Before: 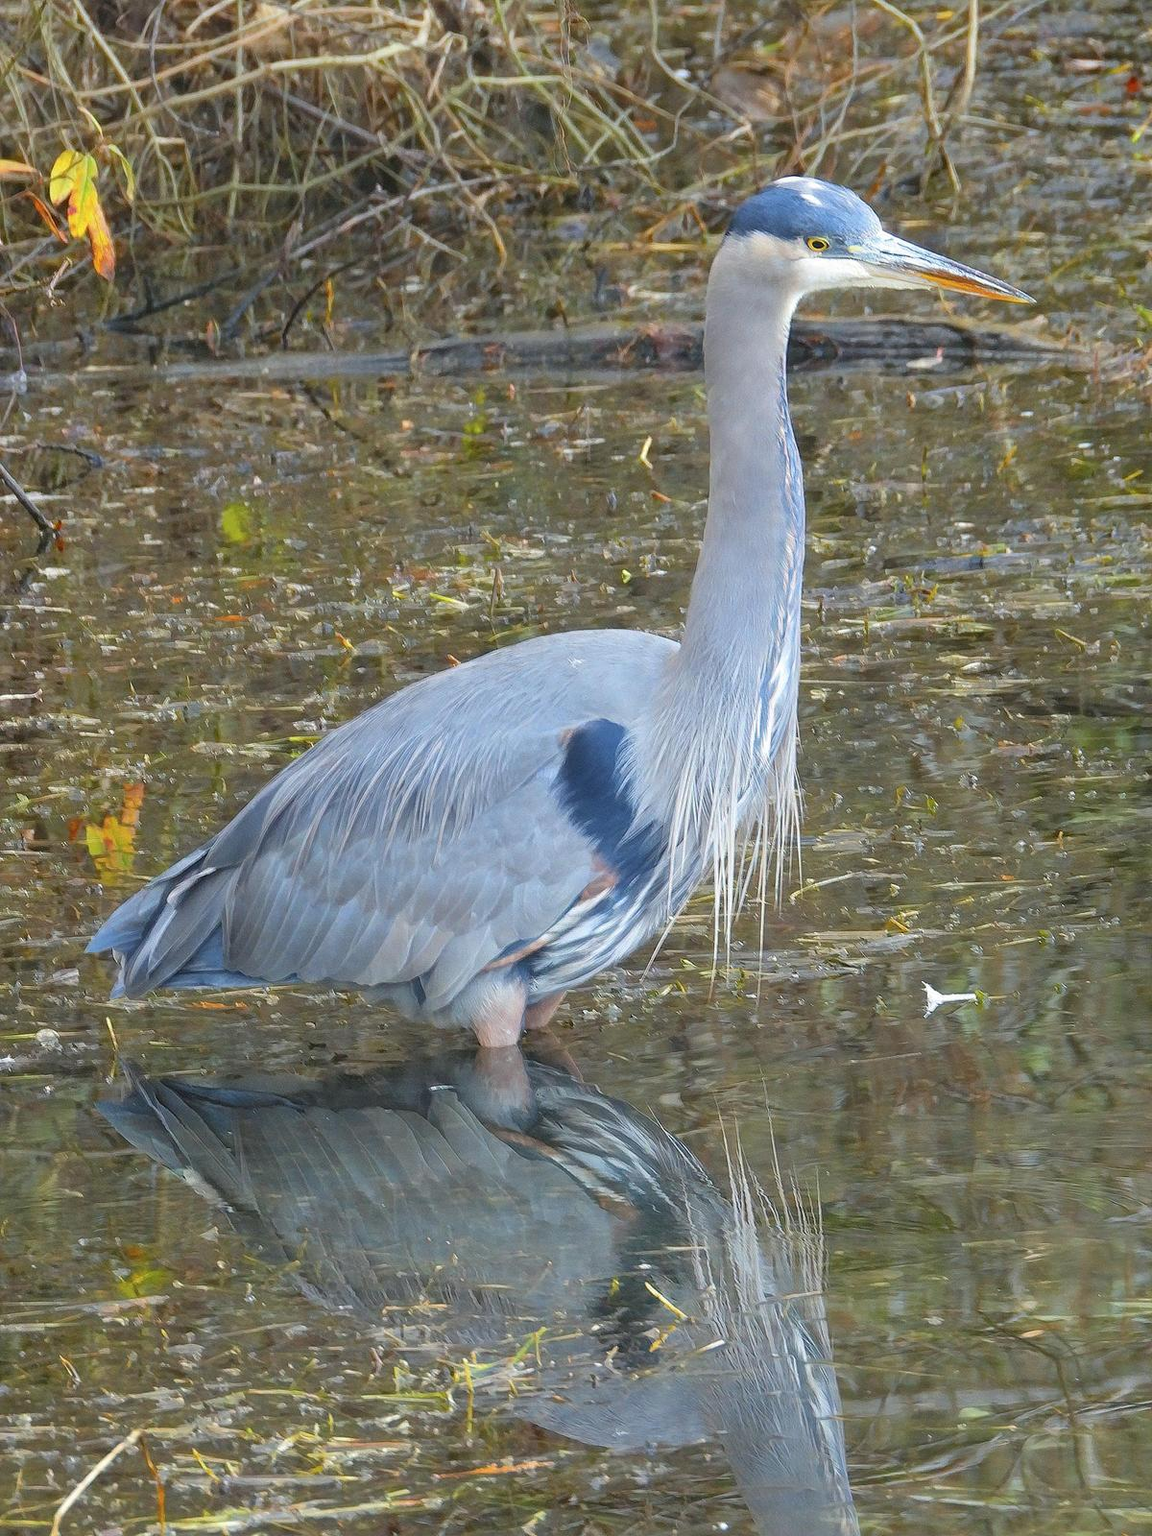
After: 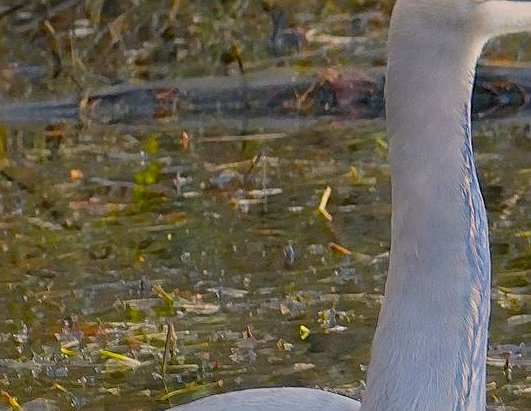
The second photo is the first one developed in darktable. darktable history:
crop: left 29.061%, top 16.8%, right 26.641%, bottom 57.492%
exposure: black level correction 0.009, exposure -0.672 EV, compensate highlight preservation false
shadows and highlights: radius 127.95, shadows 21.08, highlights -22.08, low approximation 0.01
sharpen: on, module defaults
color balance rgb: highlights gain › chroma 3.085%, highlights gain › hue 54.37°, perceptual saturation grading › global saturation 29.702%, global vibrance 9.891%
